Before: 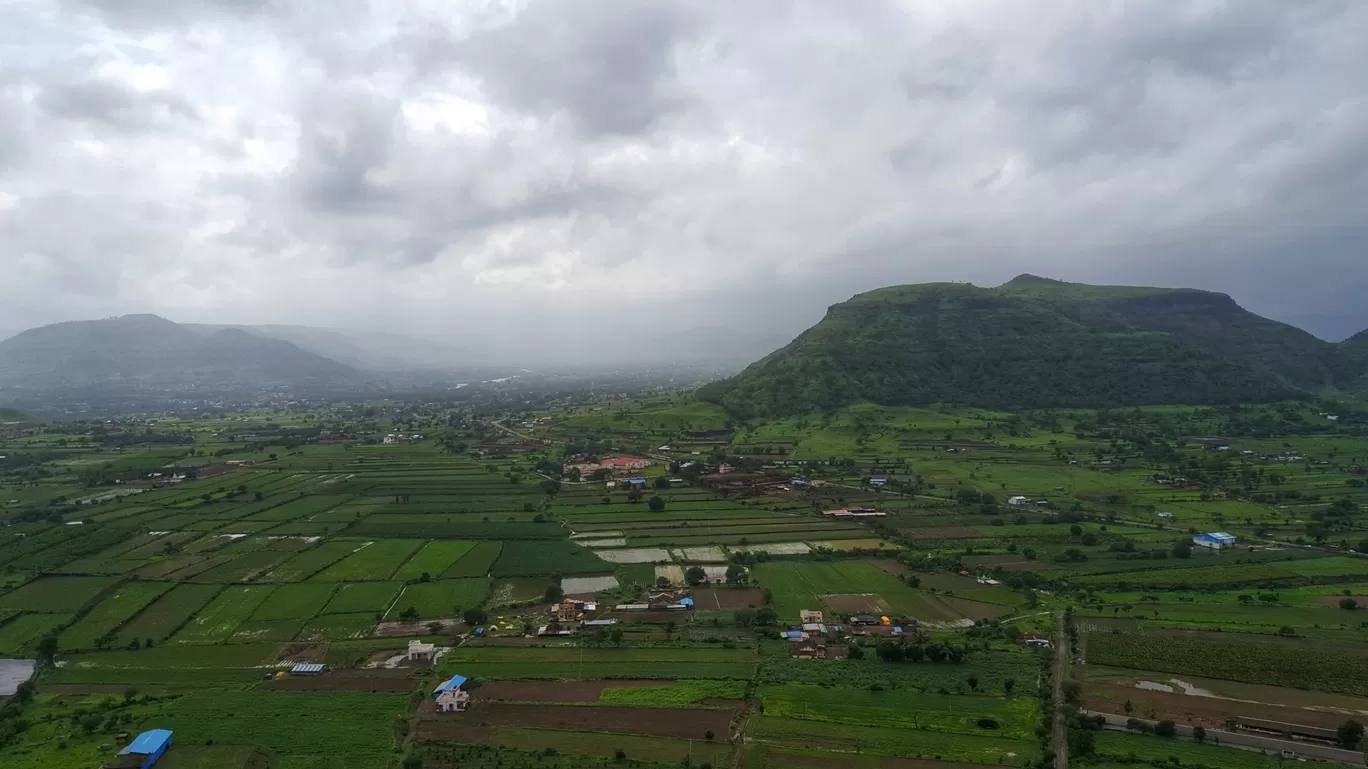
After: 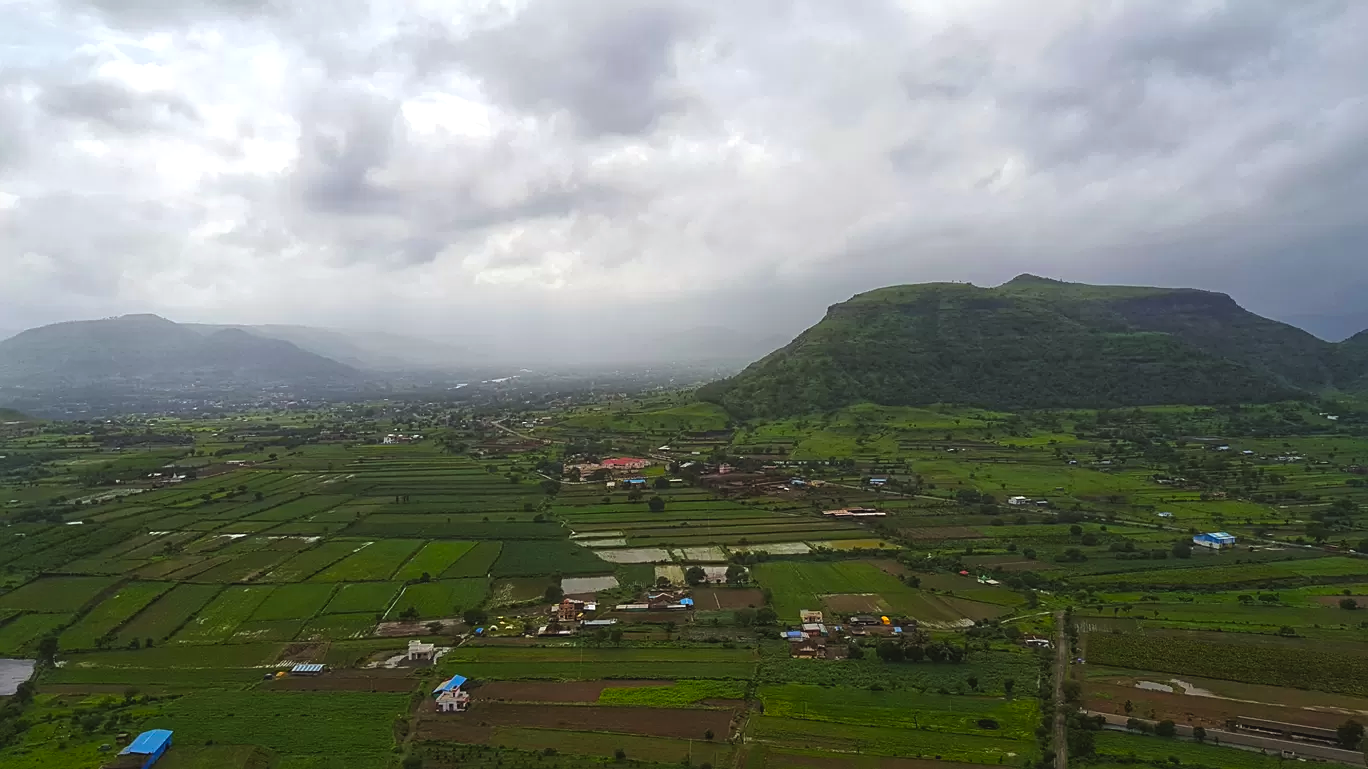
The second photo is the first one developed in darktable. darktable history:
color balance rgb: shadows lift › hue 85.28°, power › chroma 0.706%, power › hue 60°, global offset › luminance 0.716%, perceptual saturation grading › global saturation 30.284%, contrast 5.314%
sharpen: on, module defaults
